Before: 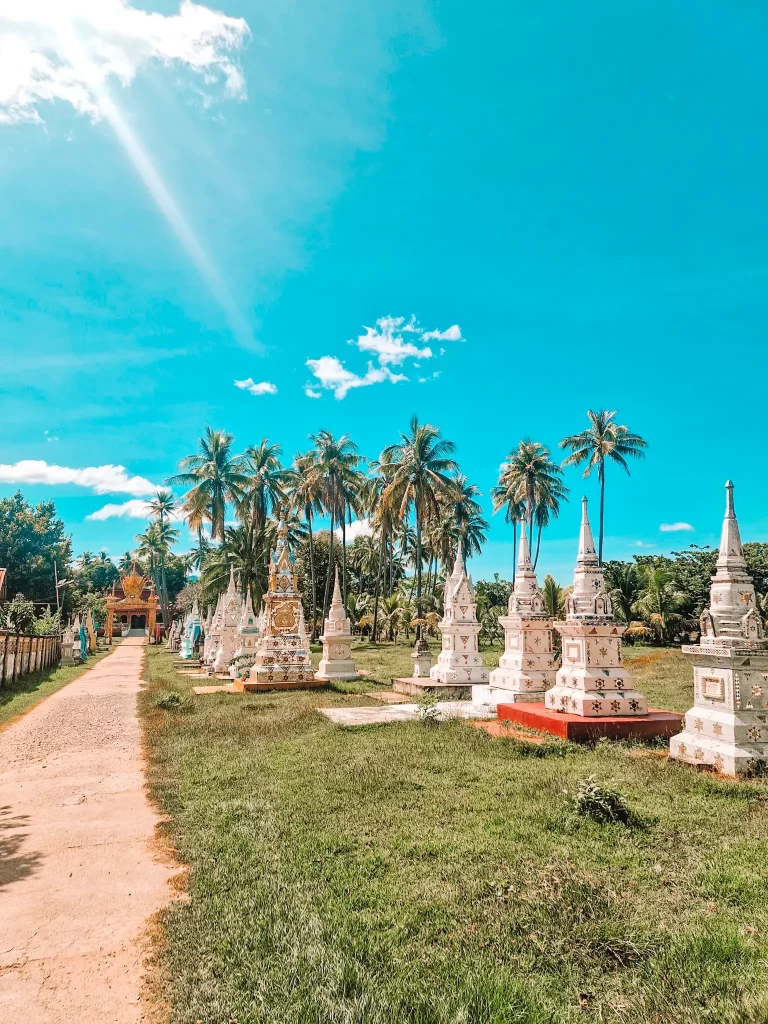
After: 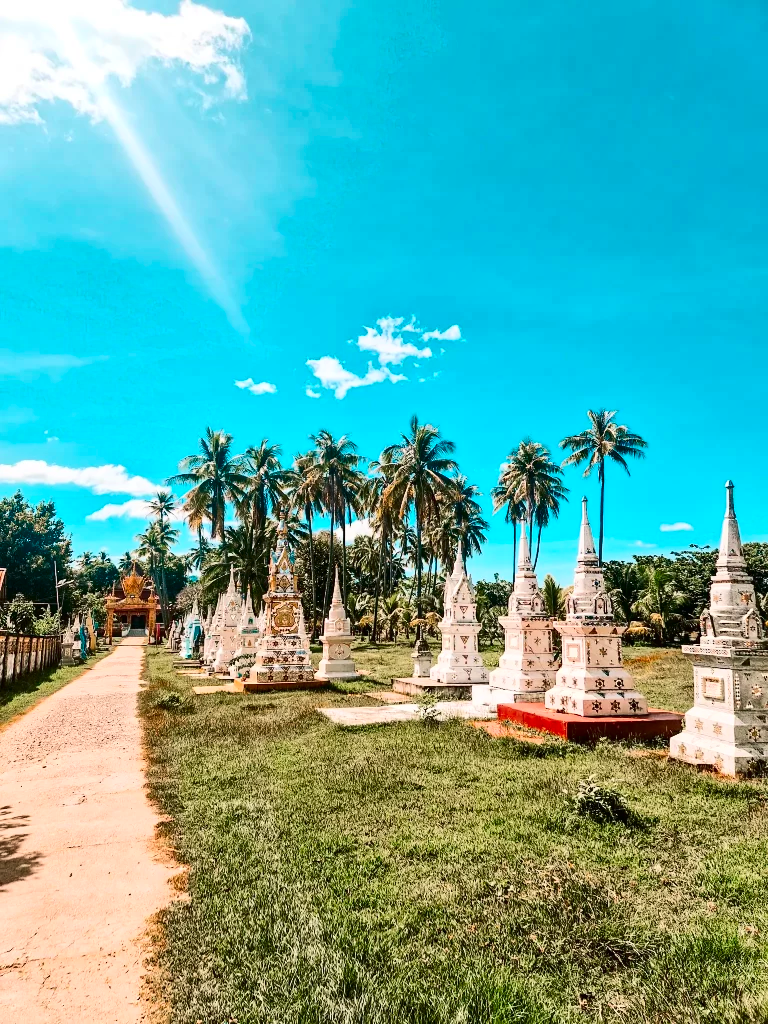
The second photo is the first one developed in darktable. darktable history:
contrast brightness saturation: contrast 0.313, brightness -0.07, saturation 0.168
shadows and highlights: radius 262.14, soften with gaussian
